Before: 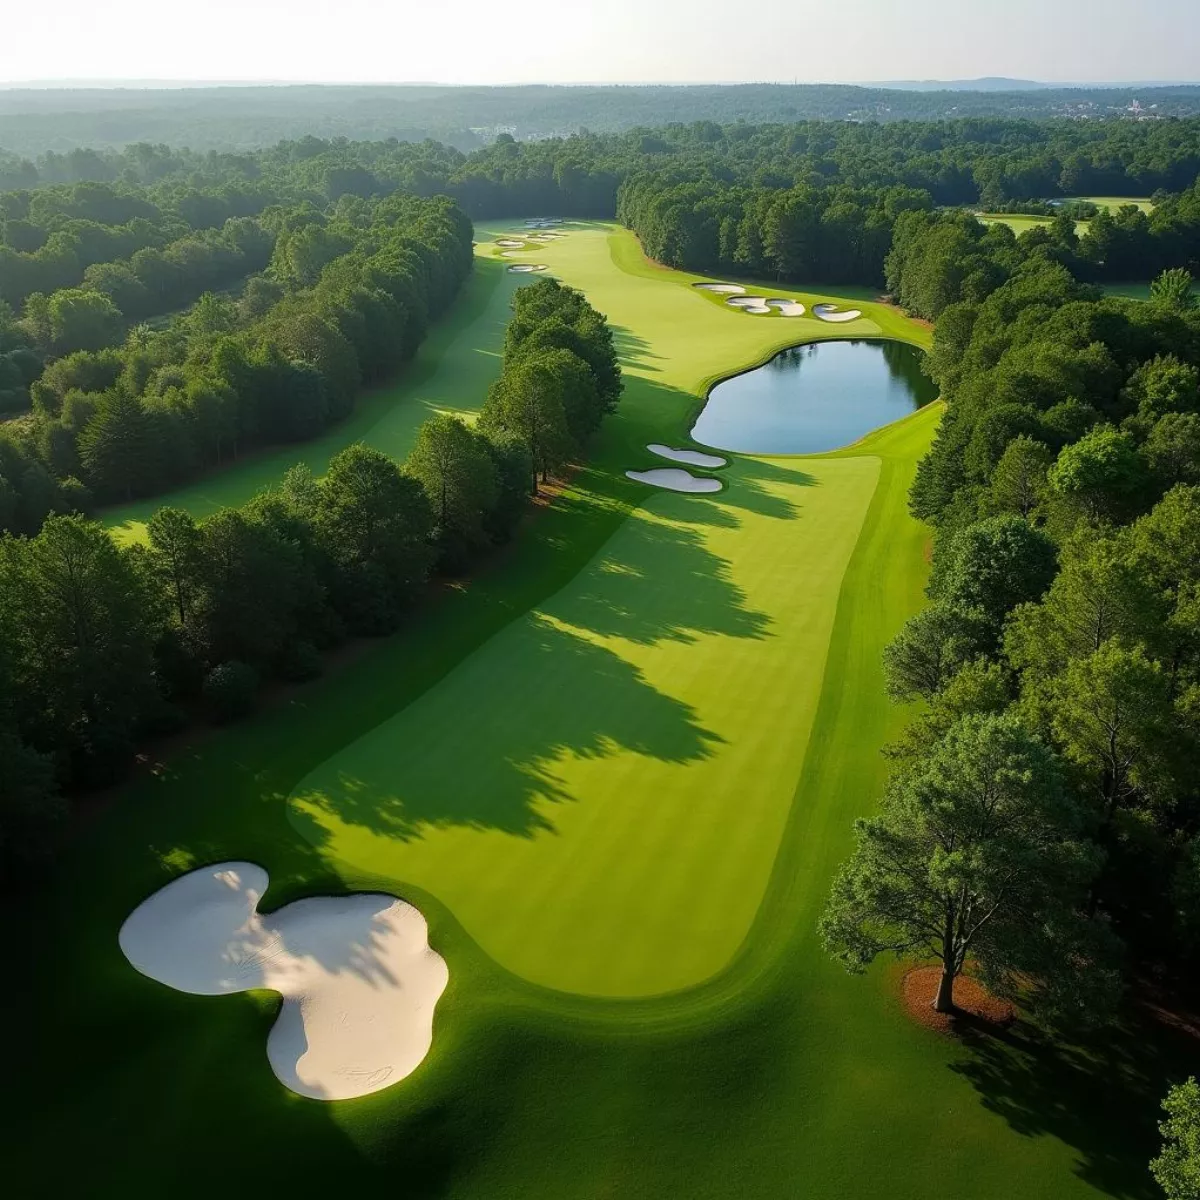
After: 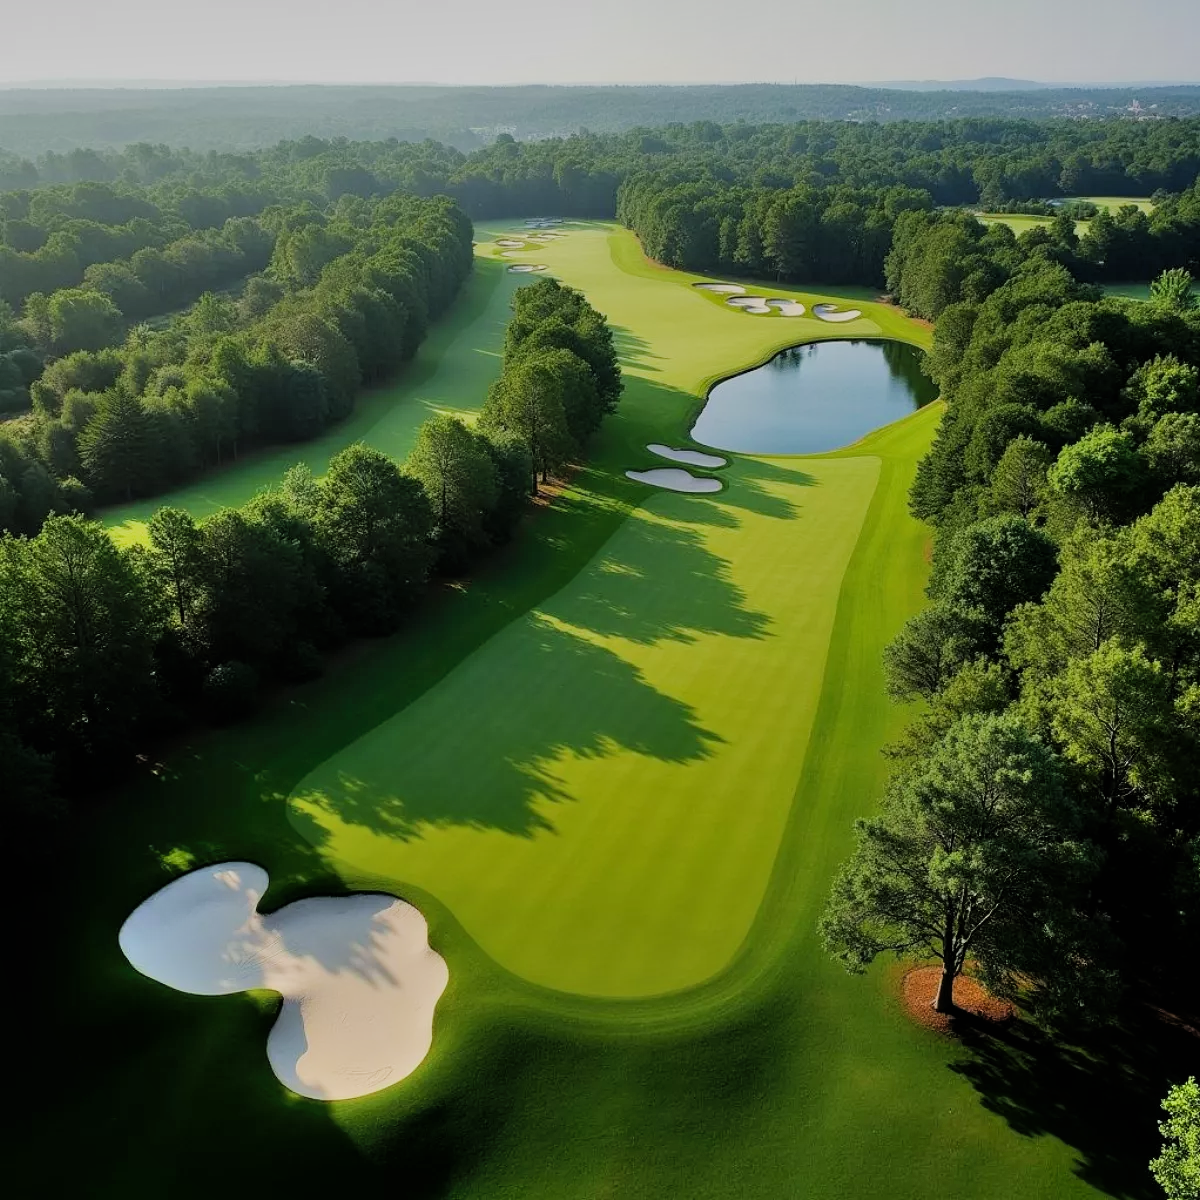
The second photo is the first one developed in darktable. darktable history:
shadows and highlights: low approximation 0.01, soften with gaussian
filmic rgb: black relative exposure -7.65 EV, white relative exposure 4.56 EV, hardness 3.61
